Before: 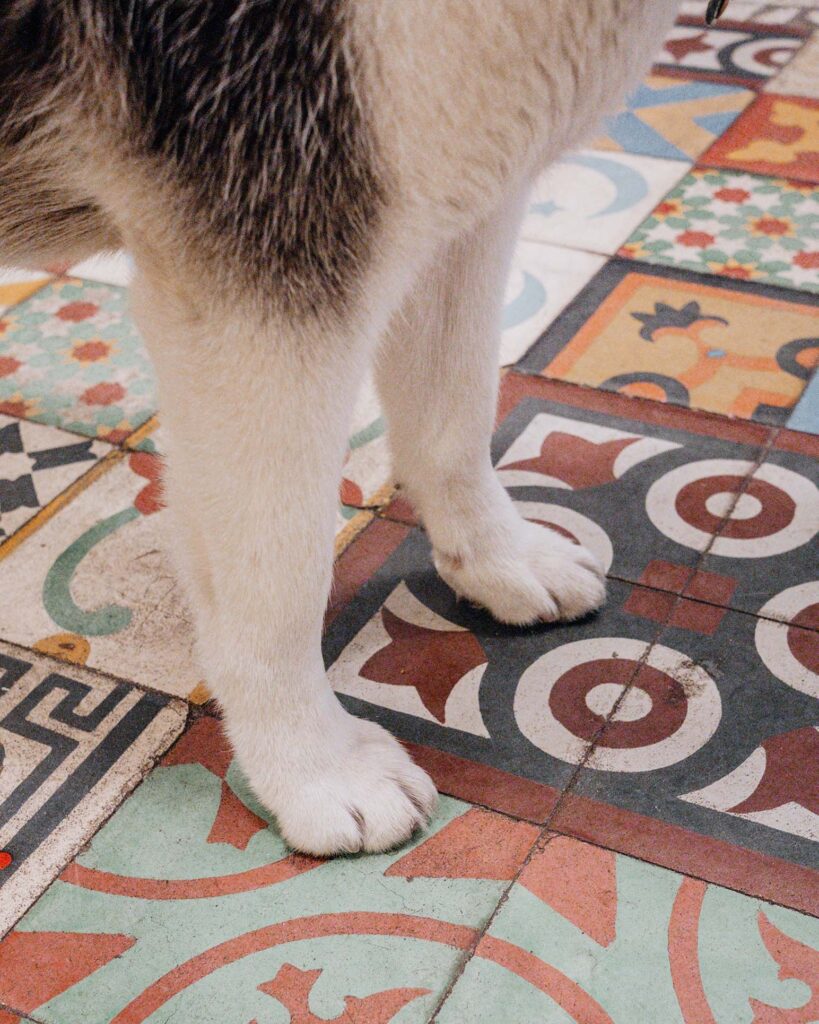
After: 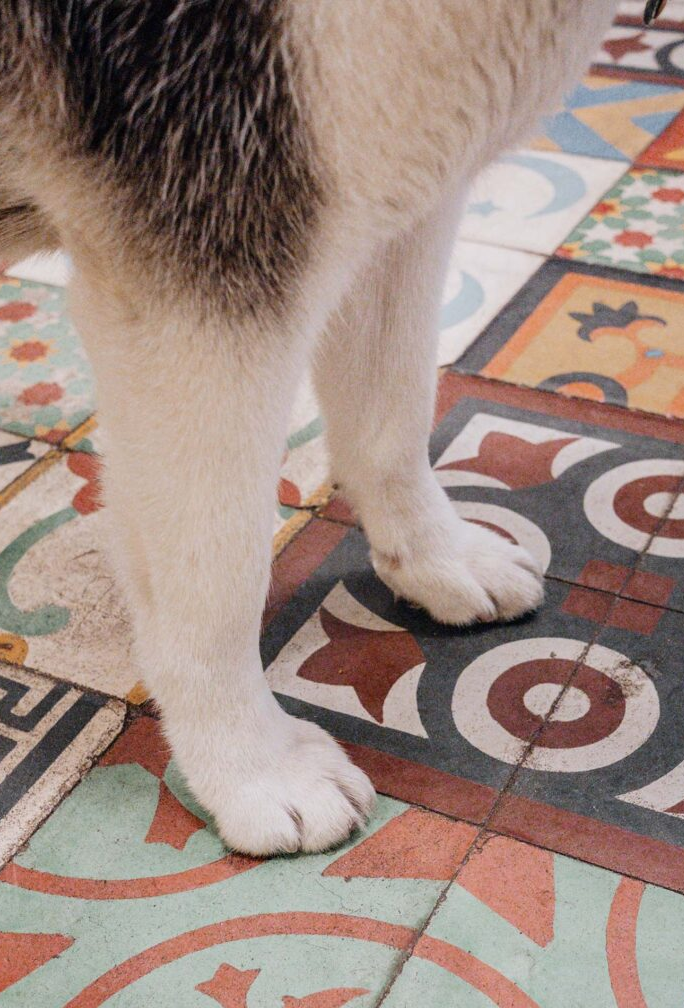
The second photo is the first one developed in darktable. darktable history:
crop: left 7.598%, right 7.873%
